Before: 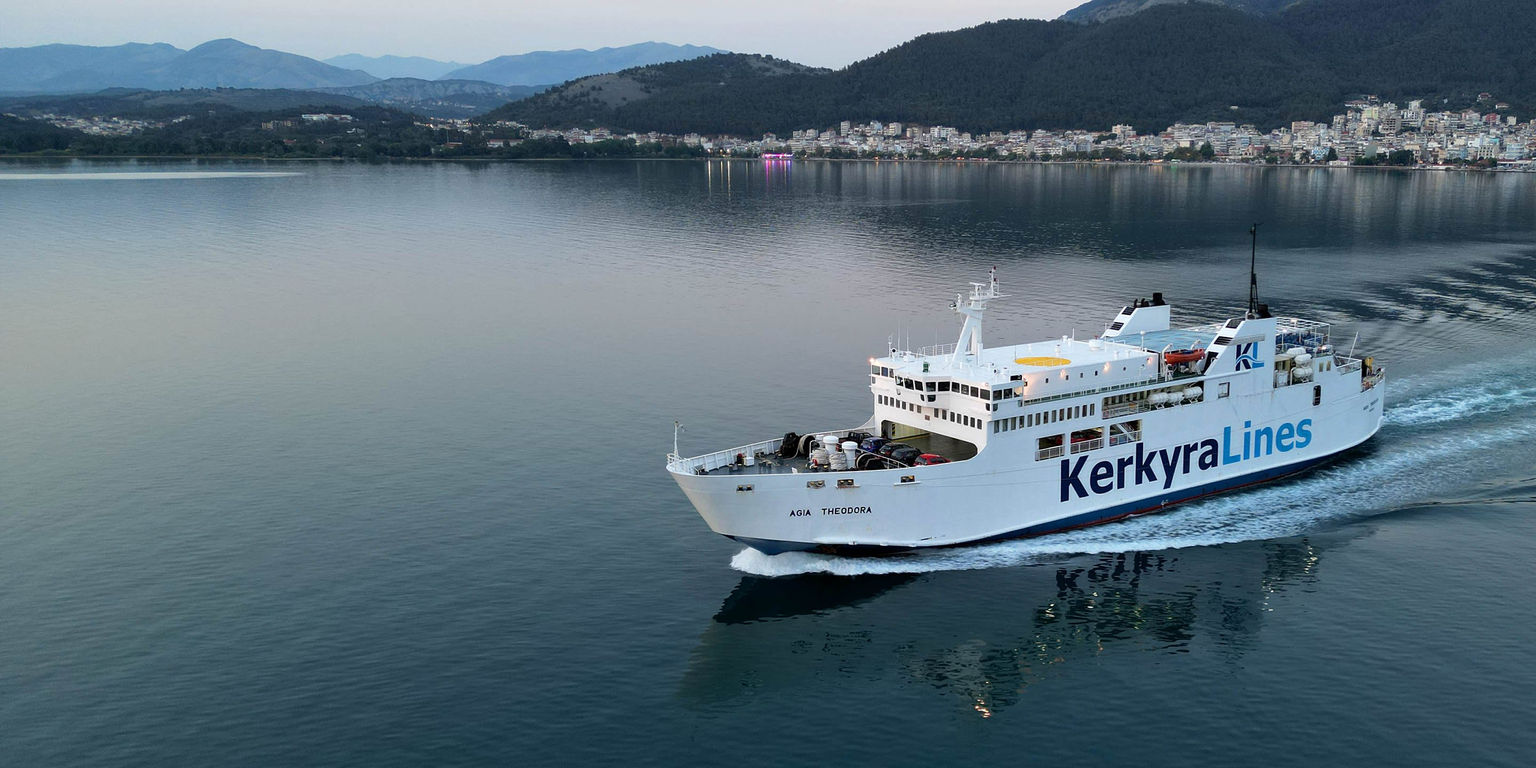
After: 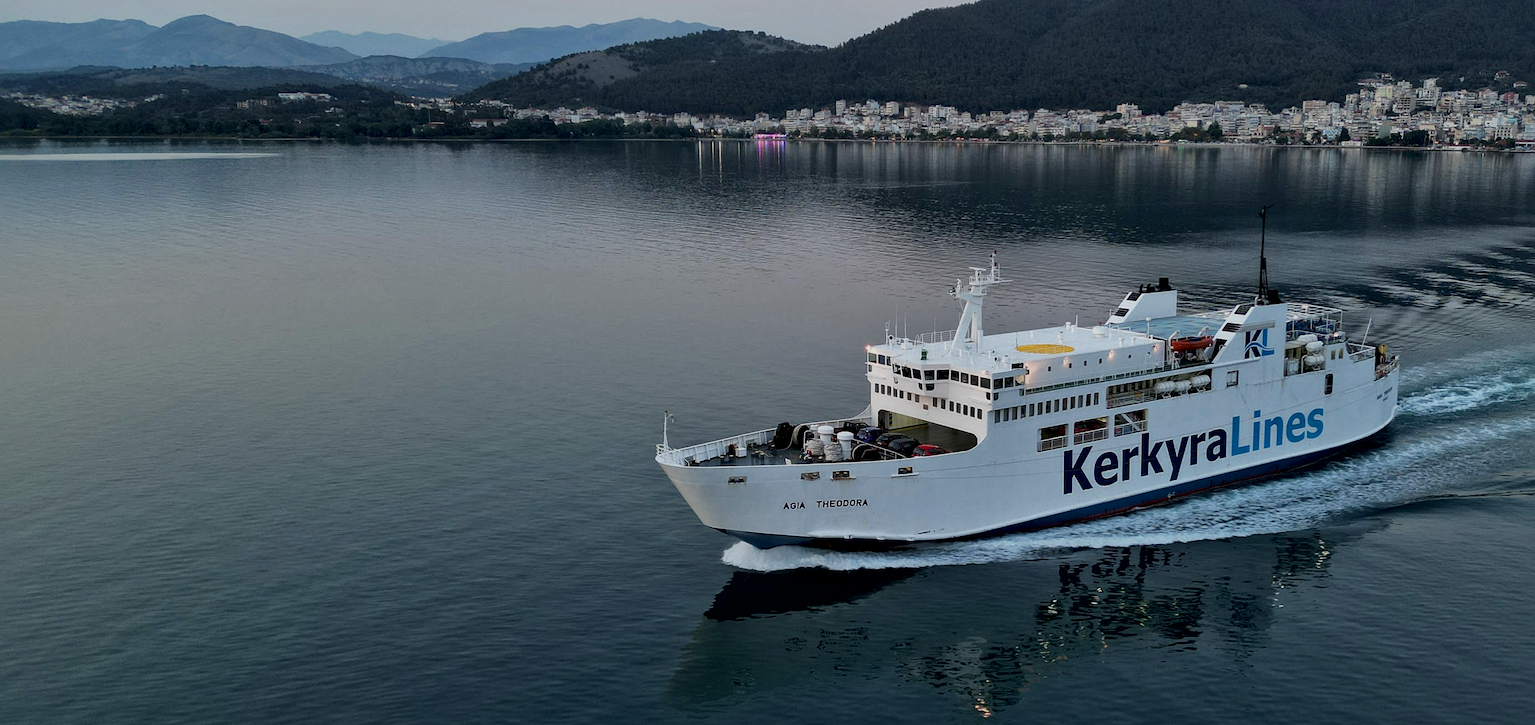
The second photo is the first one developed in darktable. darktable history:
exposure: black level correction 0, exposure -0.748 EV, compensate highlight preservation false
crop: left 2.174%, top 3.246%, right 1.172%, bottom 4.953%
local contrast: mode bilateral grid, contrast 20, coarseness 50, detail 161%, midtone range 0.2
